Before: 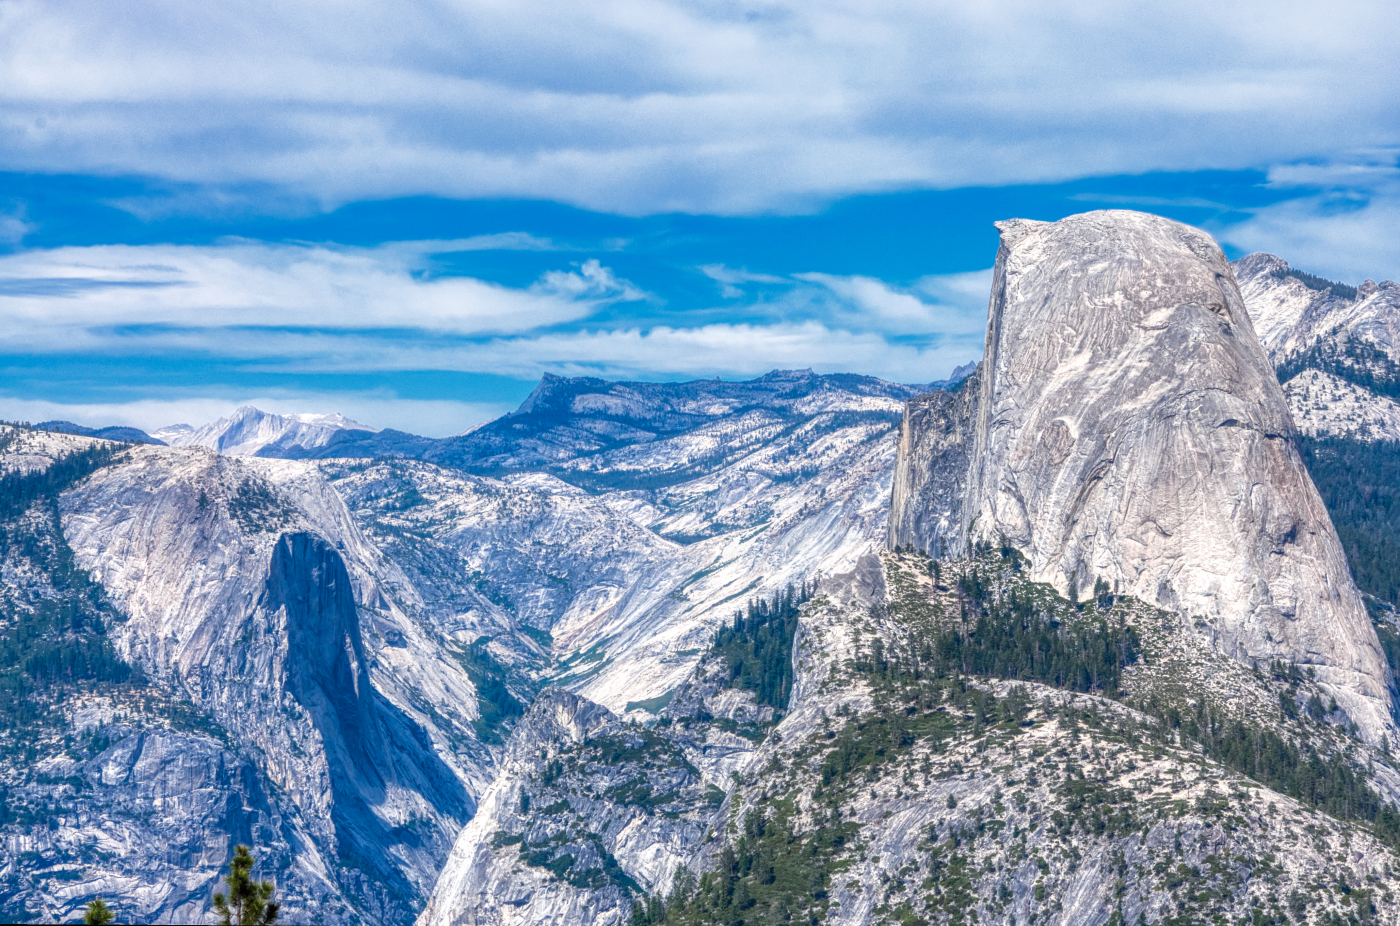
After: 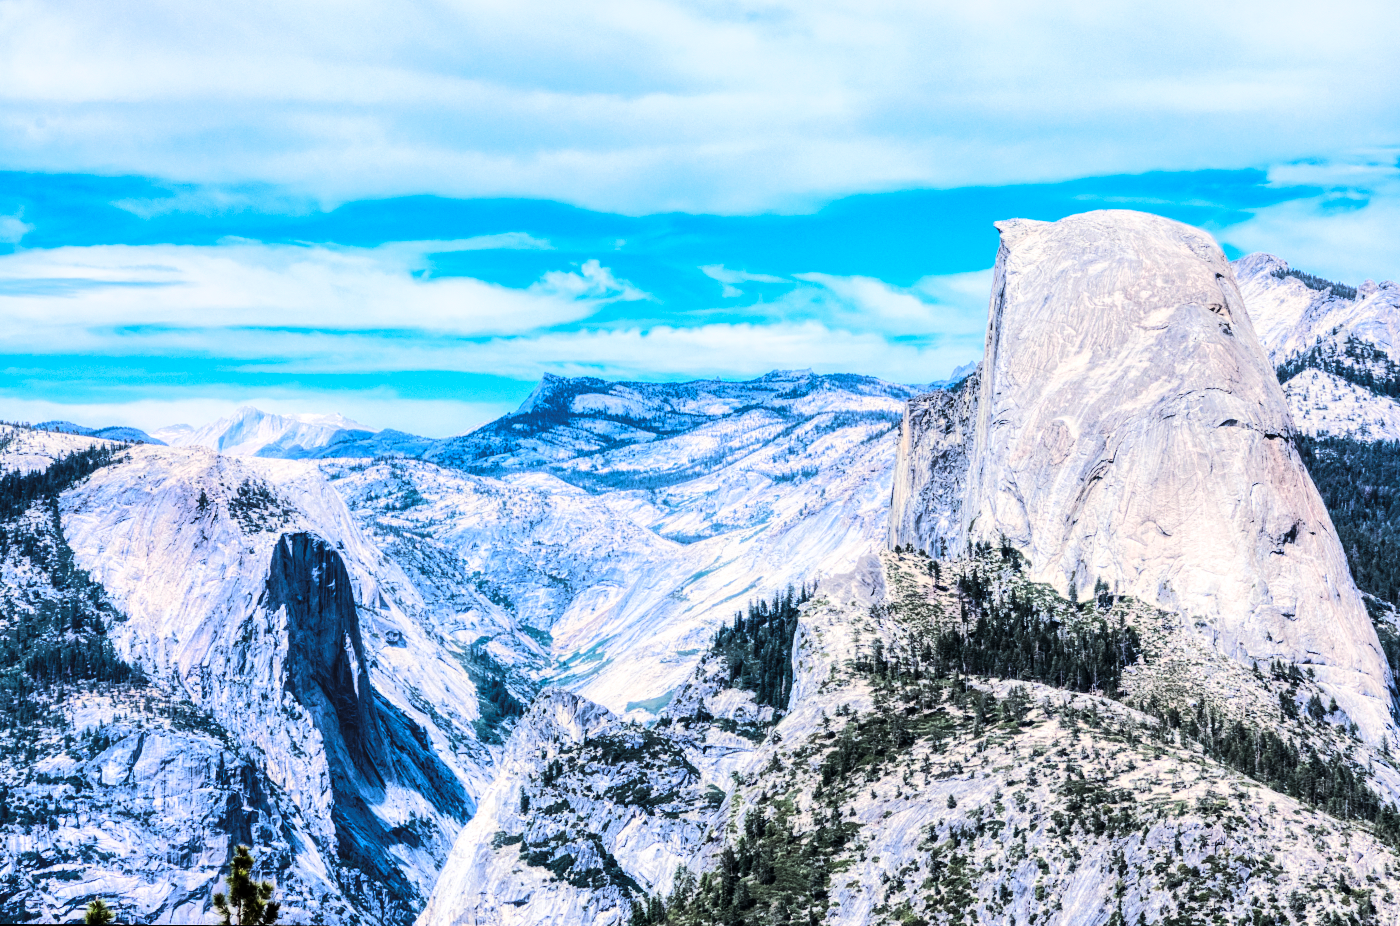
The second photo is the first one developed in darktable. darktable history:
tone curve: curves: ch0 [(0, 0) (0.086, 0.006) (0.148, 0.021) (0.245, 0.105) (0.374, 0.401) (0.444, 0.631) (0.778, 0.915) (1, 1)], color space Lab, linked channels, preserve colors none
base curve: curves: ch0 [(0, 0) (0.303, 0.277) (1, 1)]
